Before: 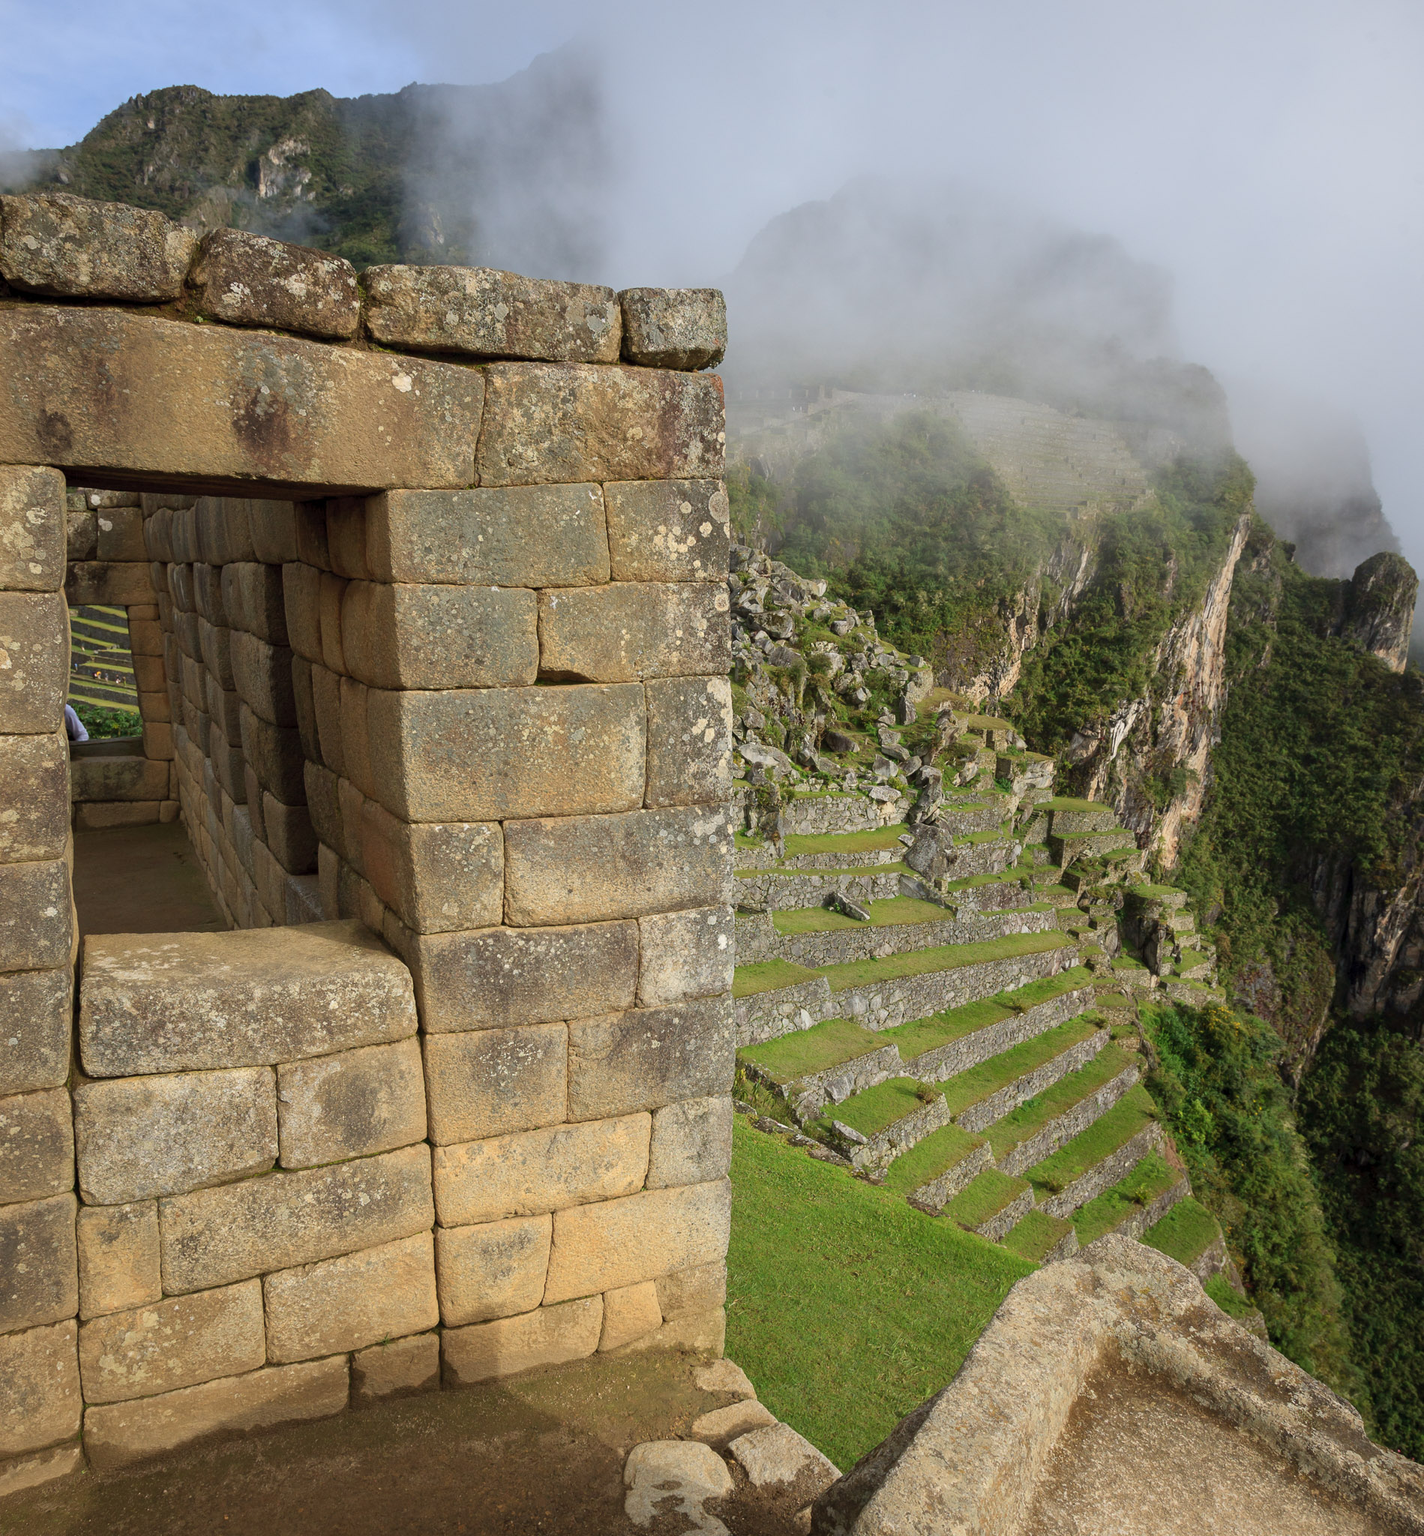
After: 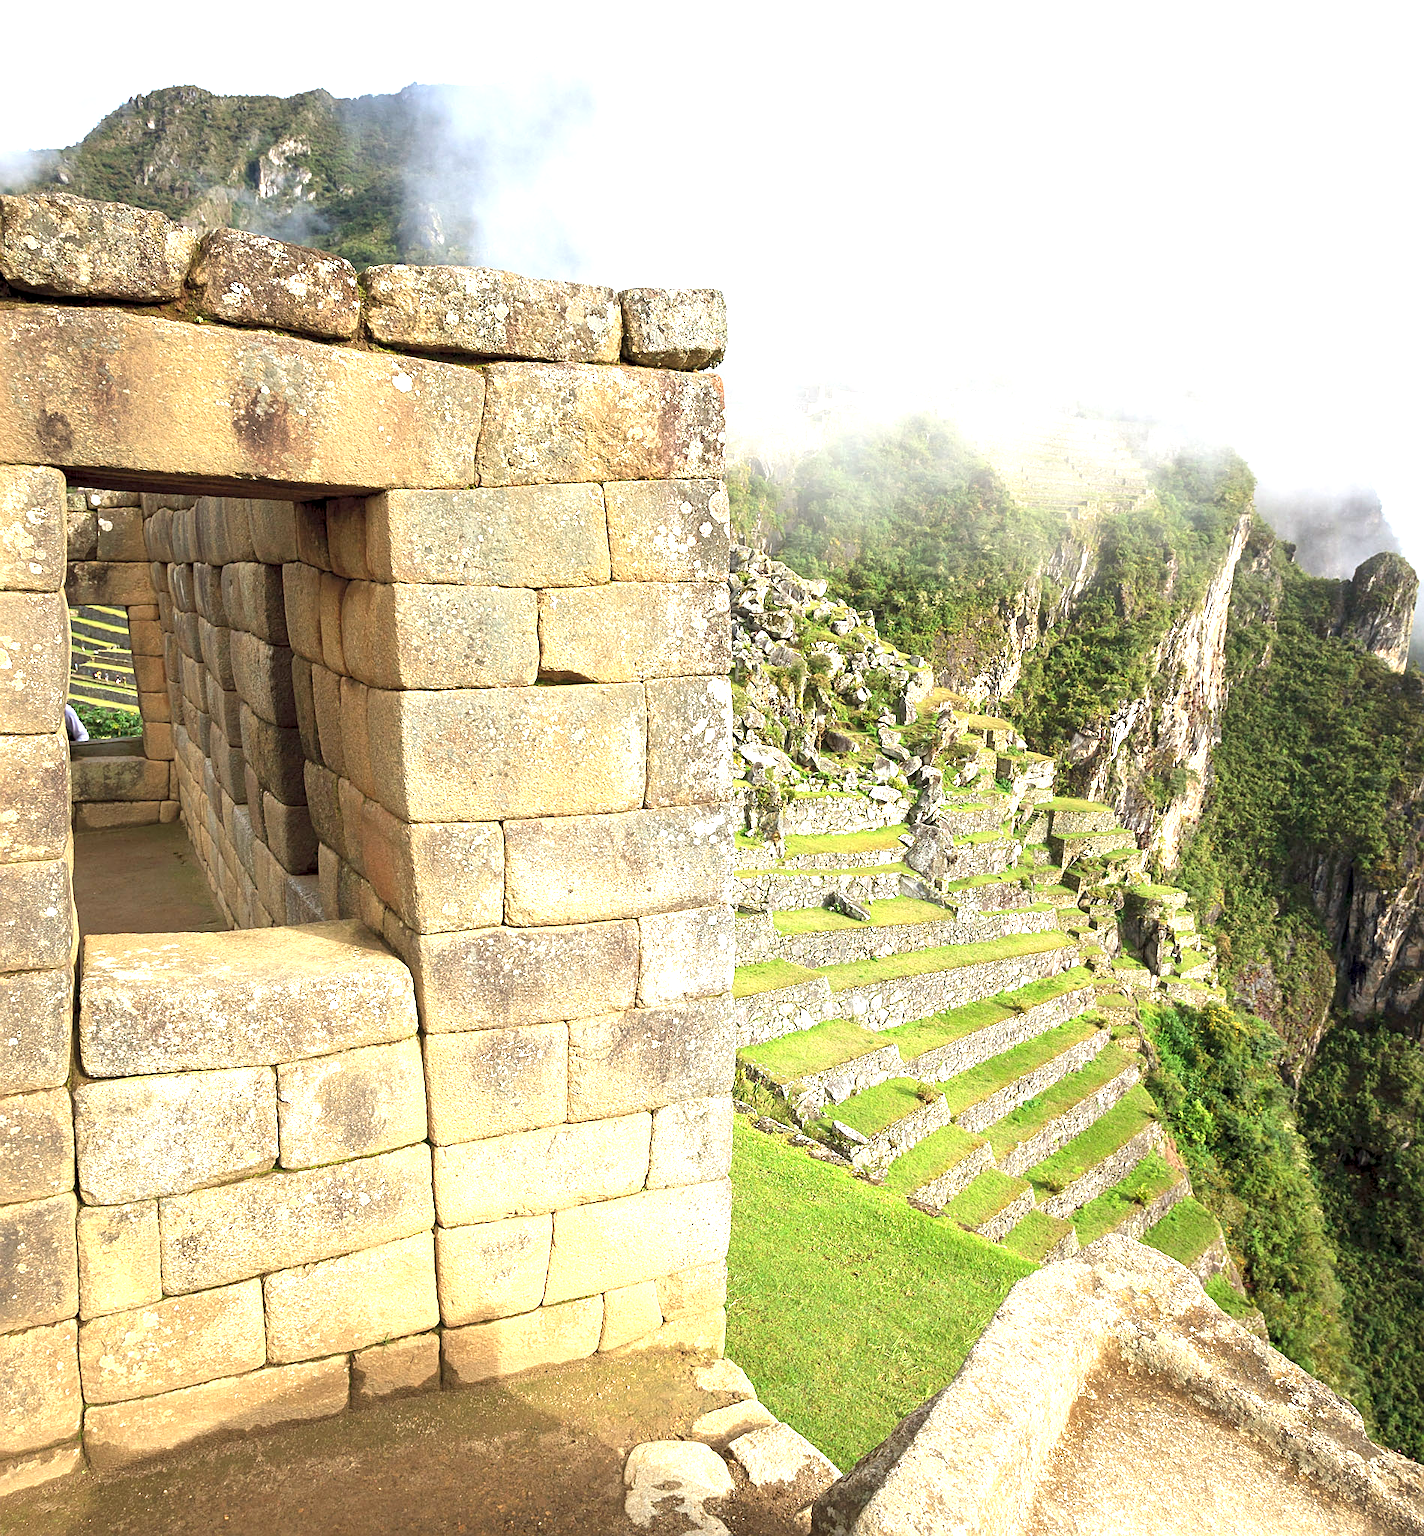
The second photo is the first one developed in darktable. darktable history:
sharpen: on, module defaults
exposure: black level correction 0.001, exposure 1.713 EV, compensate highlight preservation false
